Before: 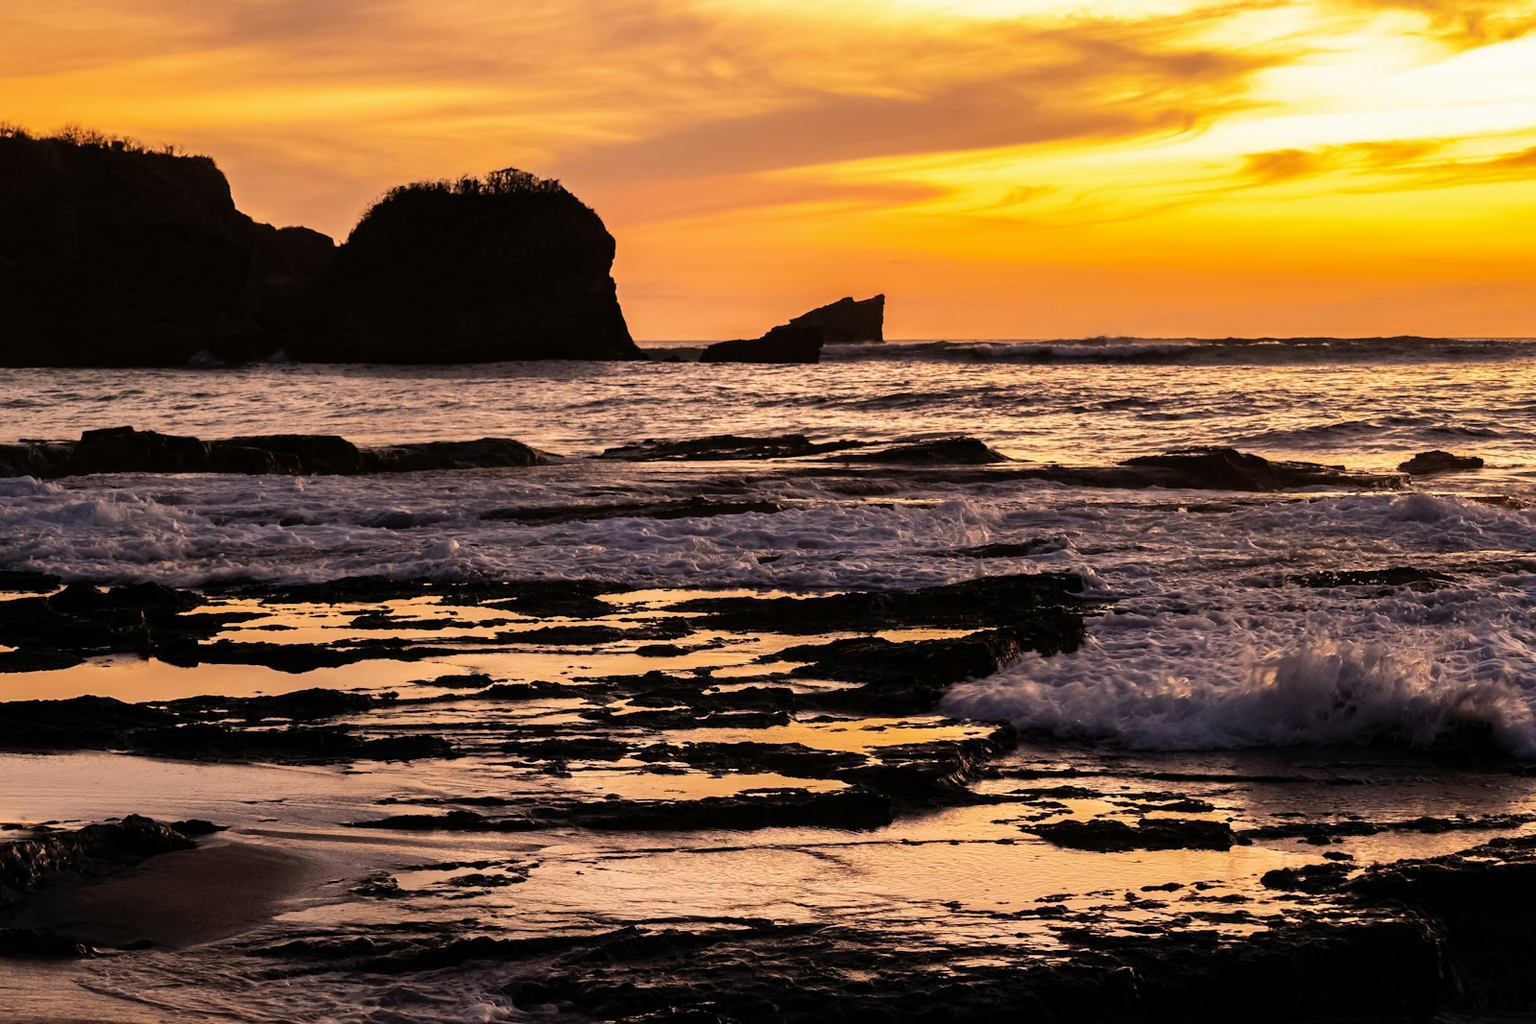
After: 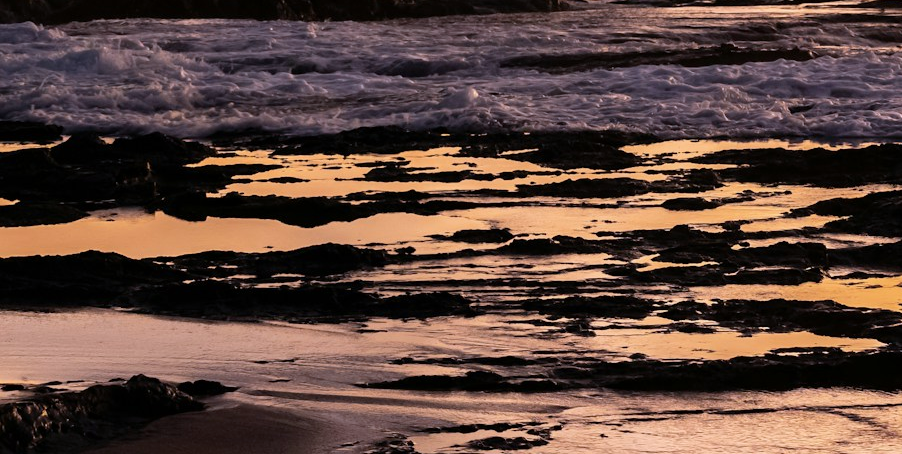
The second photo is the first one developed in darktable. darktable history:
color calibration: illuminant as shot in camera, x 0.358, y 0.373, temperature 4628.91 K
crop: top 44.483%, right 43.593%, bottom 12.892%
